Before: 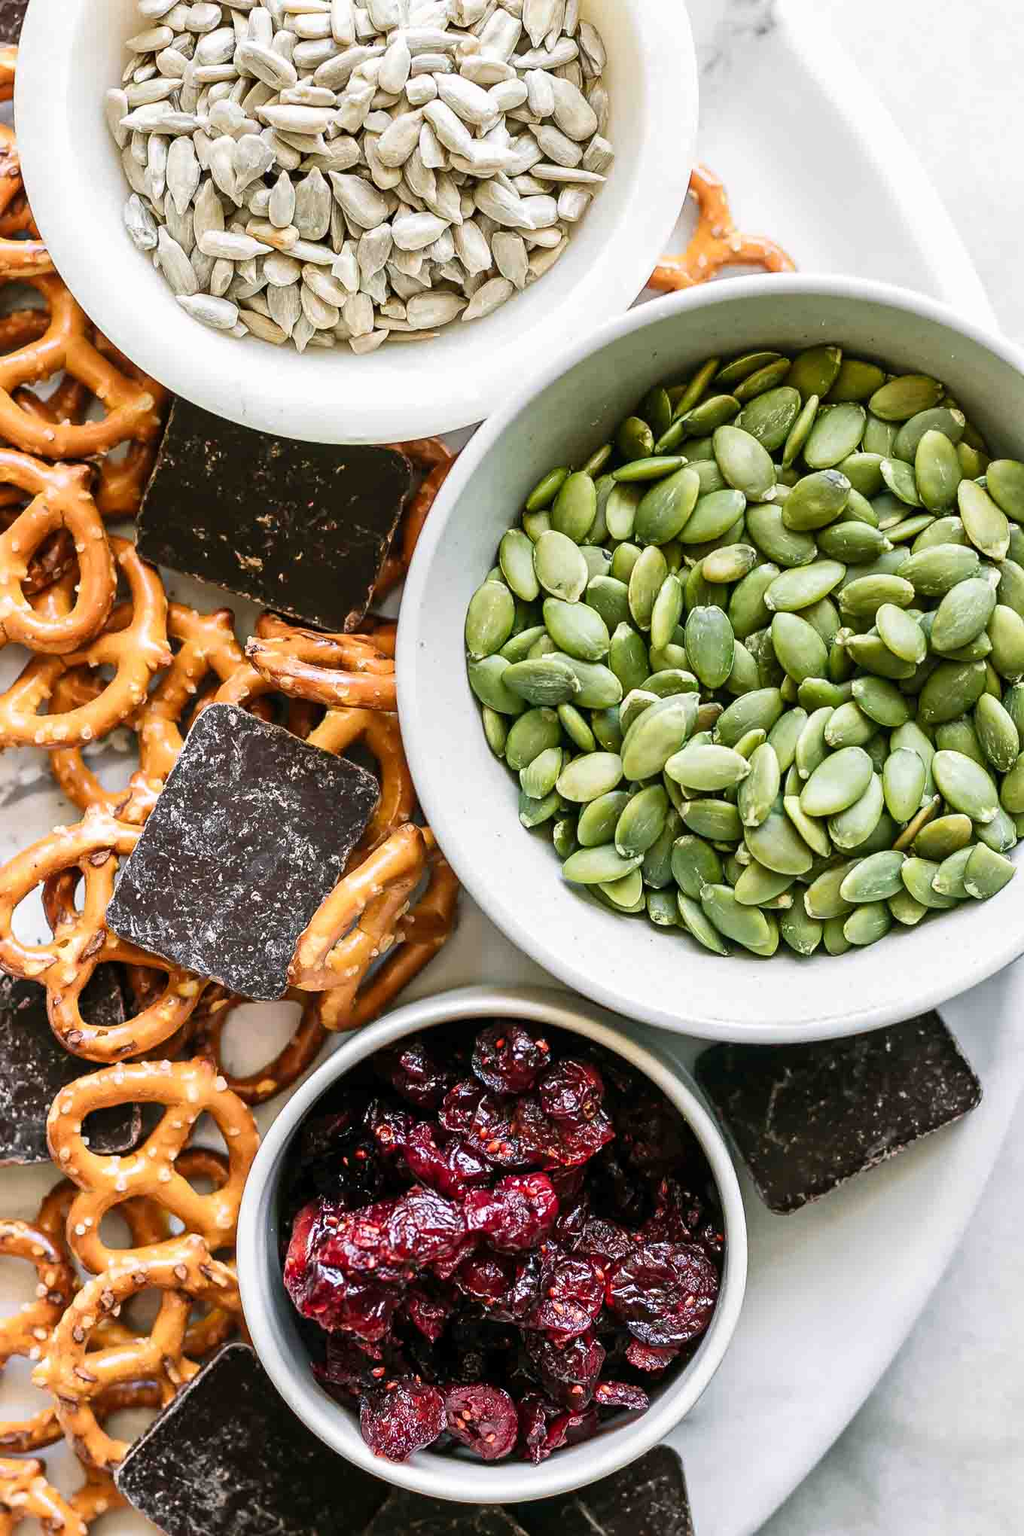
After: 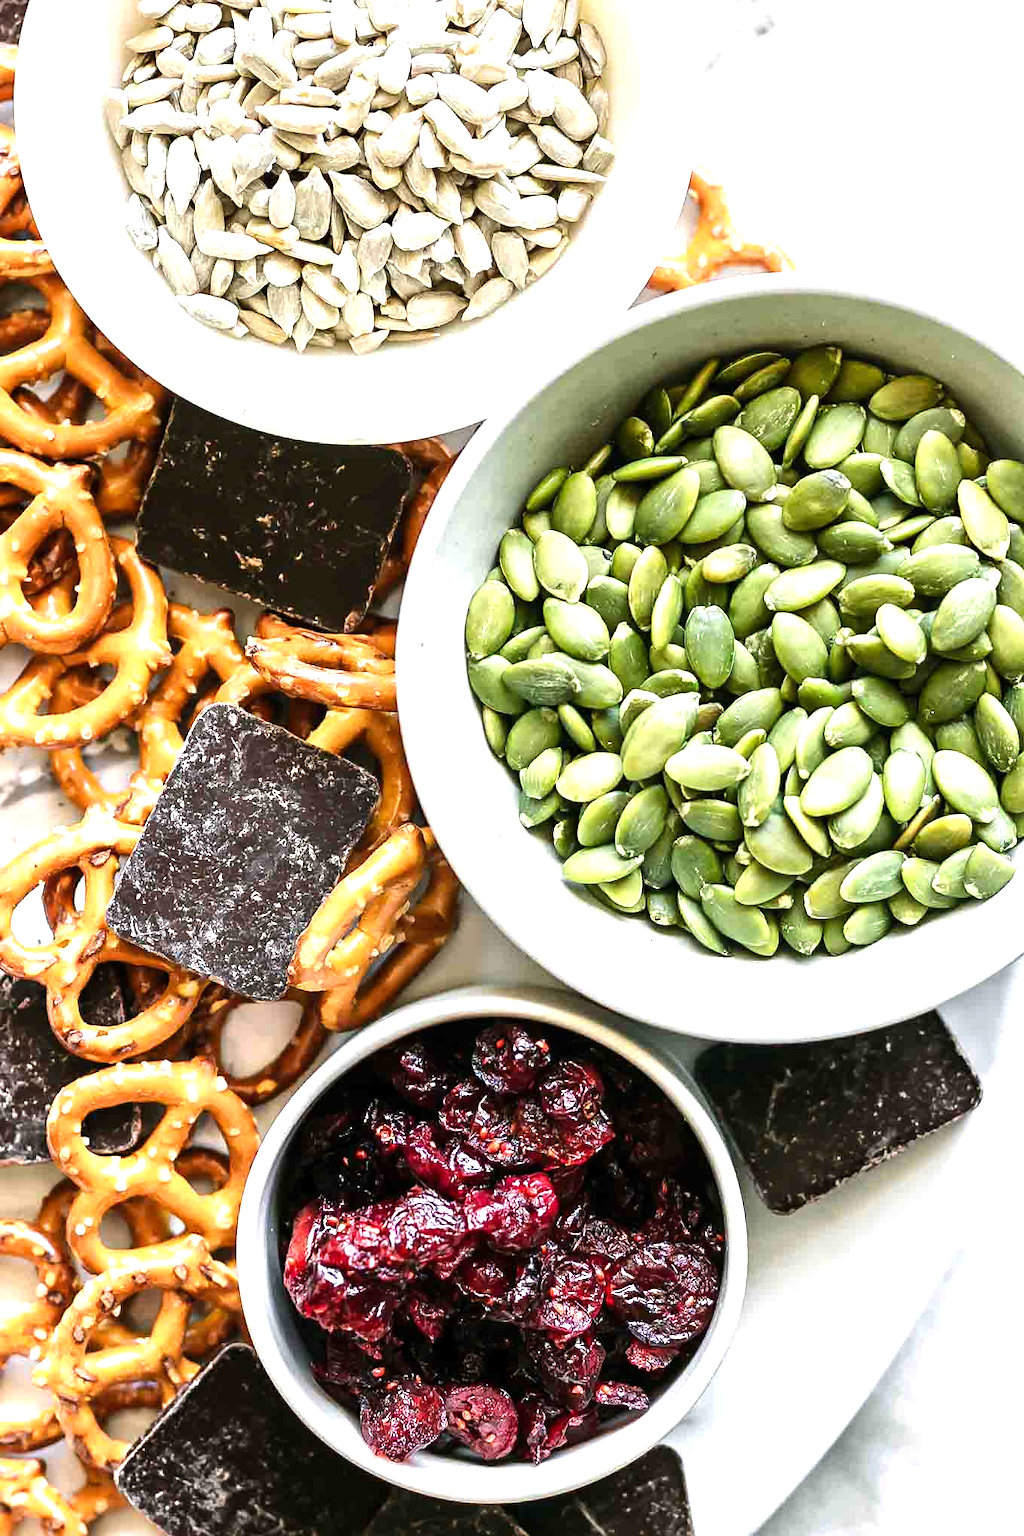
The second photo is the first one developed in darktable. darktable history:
exposure: exposure 0.408 EV, compensate highlight preservation false
tone equalizer: -8 EV -0.427 EV, -7 EV -0.384 EV, -6 EV -0.297 EV, -5 EV -0.26 EV, -3 EV 0.232 EV, -2 EV 0.313 EV, -1 EV 0.385 EV, +0 EV 0.413 EV, edges refinement/feathering 500, mask exposure compensation -1.25 EV, preserve details no
